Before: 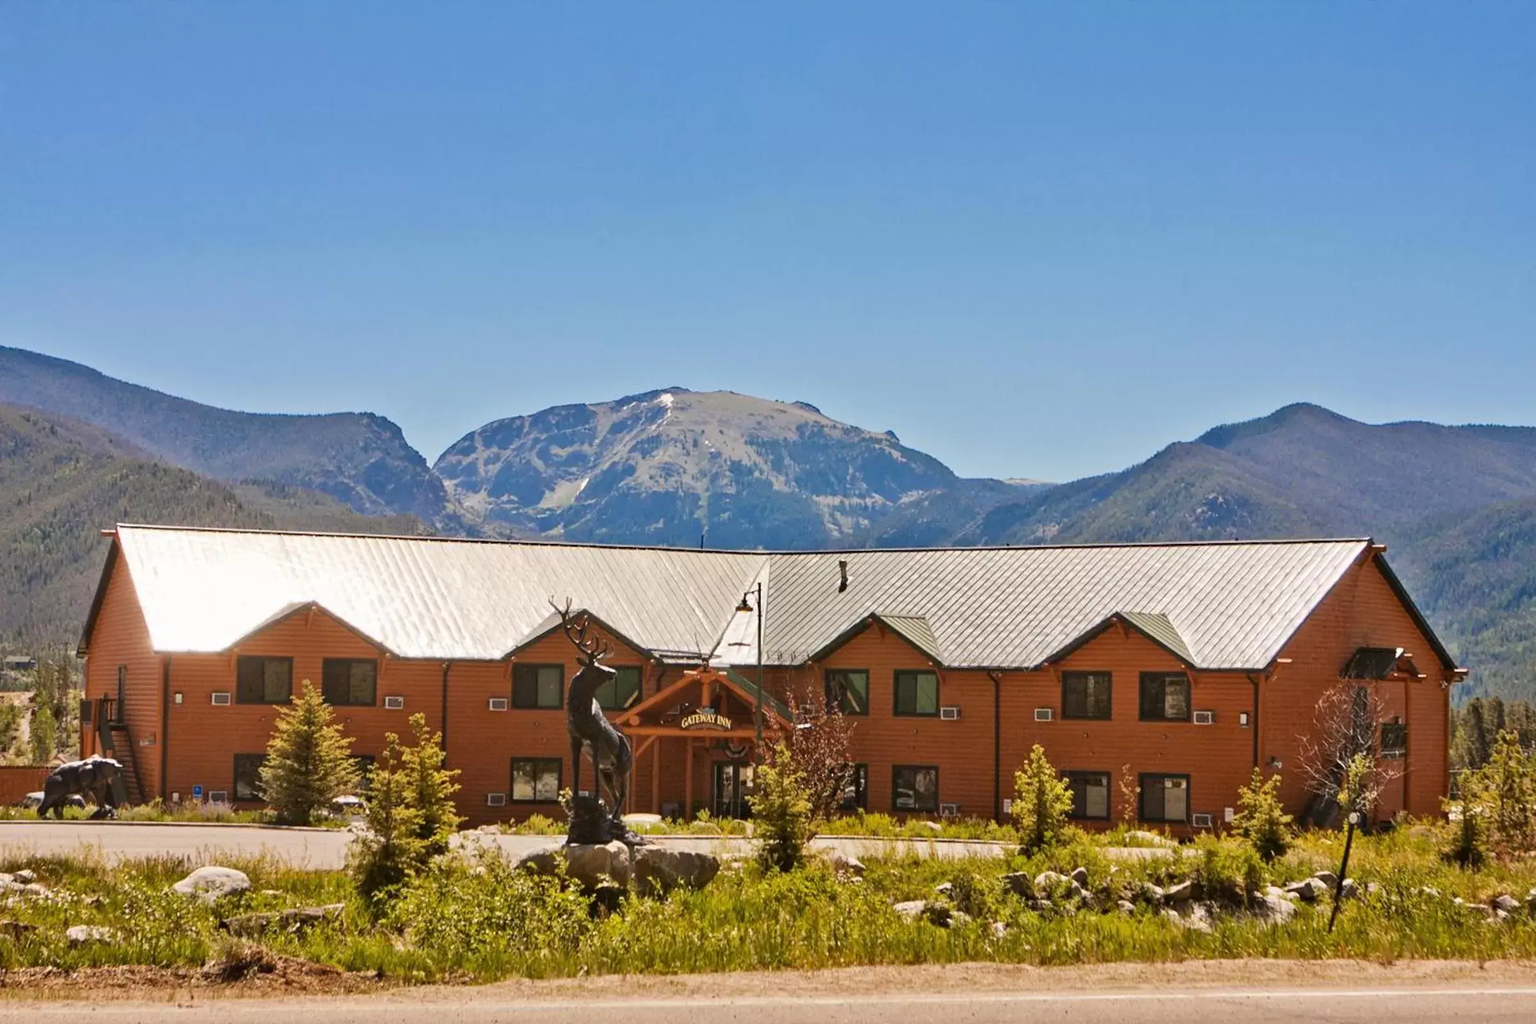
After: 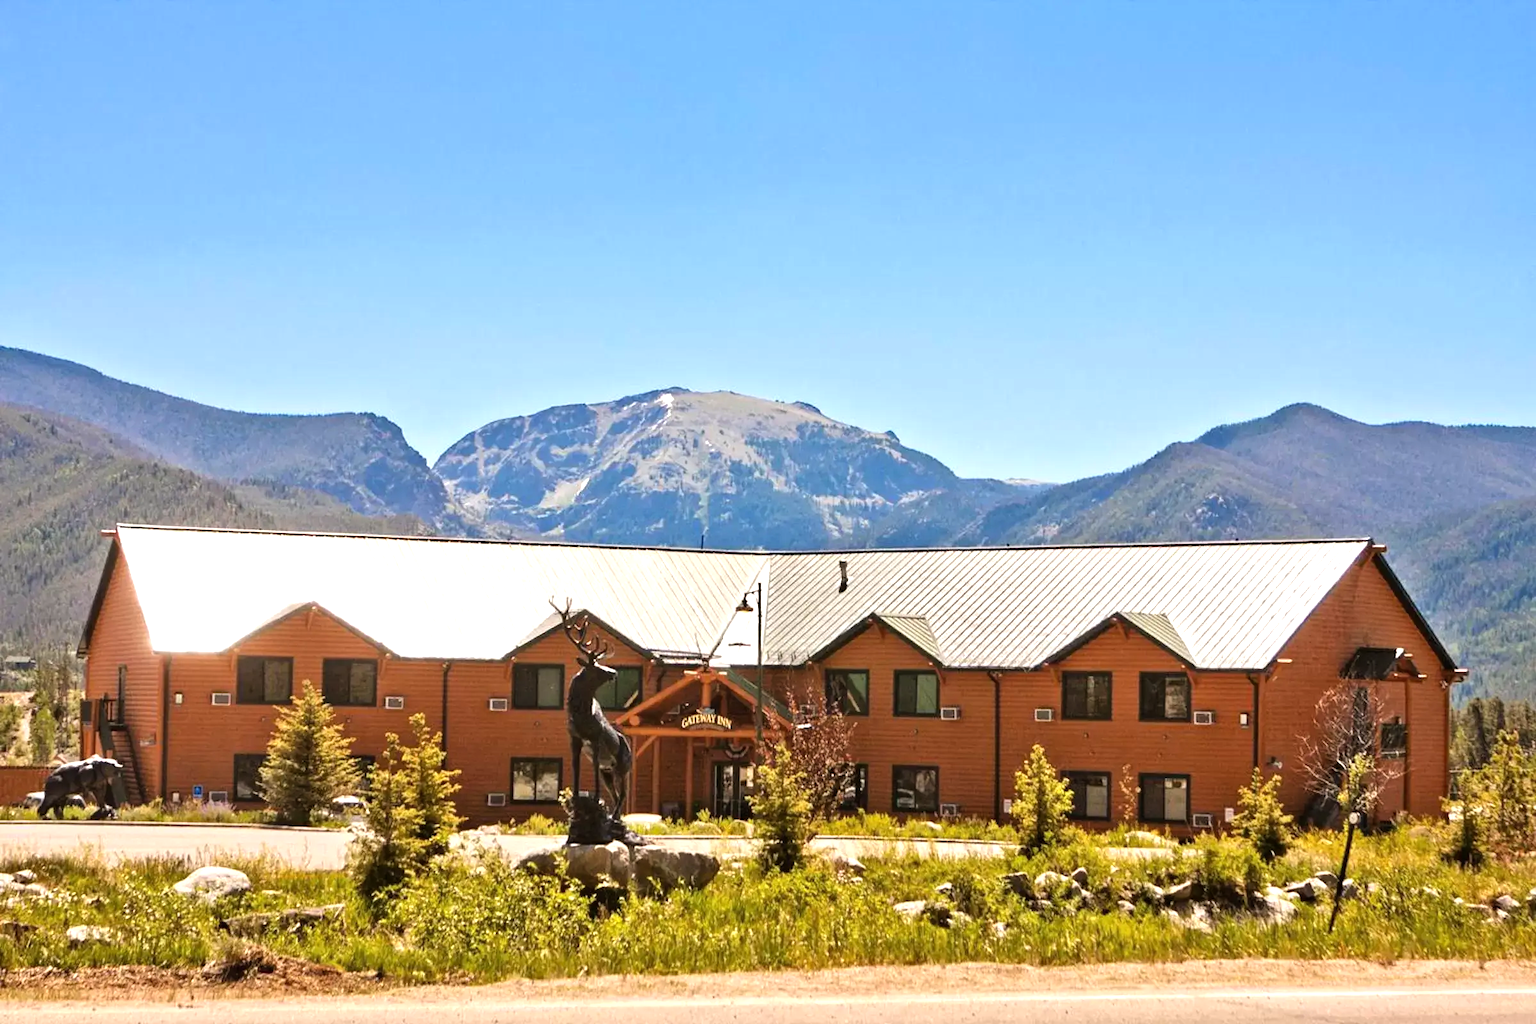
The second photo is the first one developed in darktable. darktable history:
tone equalizer: -8 EV -0.731 EV, -7 EV -0.695 EV, -6 EV -0.583 EV, -5 EV -0.376 EV, -3 EV 0.38 EV, -2 EV 0.6 EV, -1 EV 0.688 EV, +0 EV 0.774 EV
